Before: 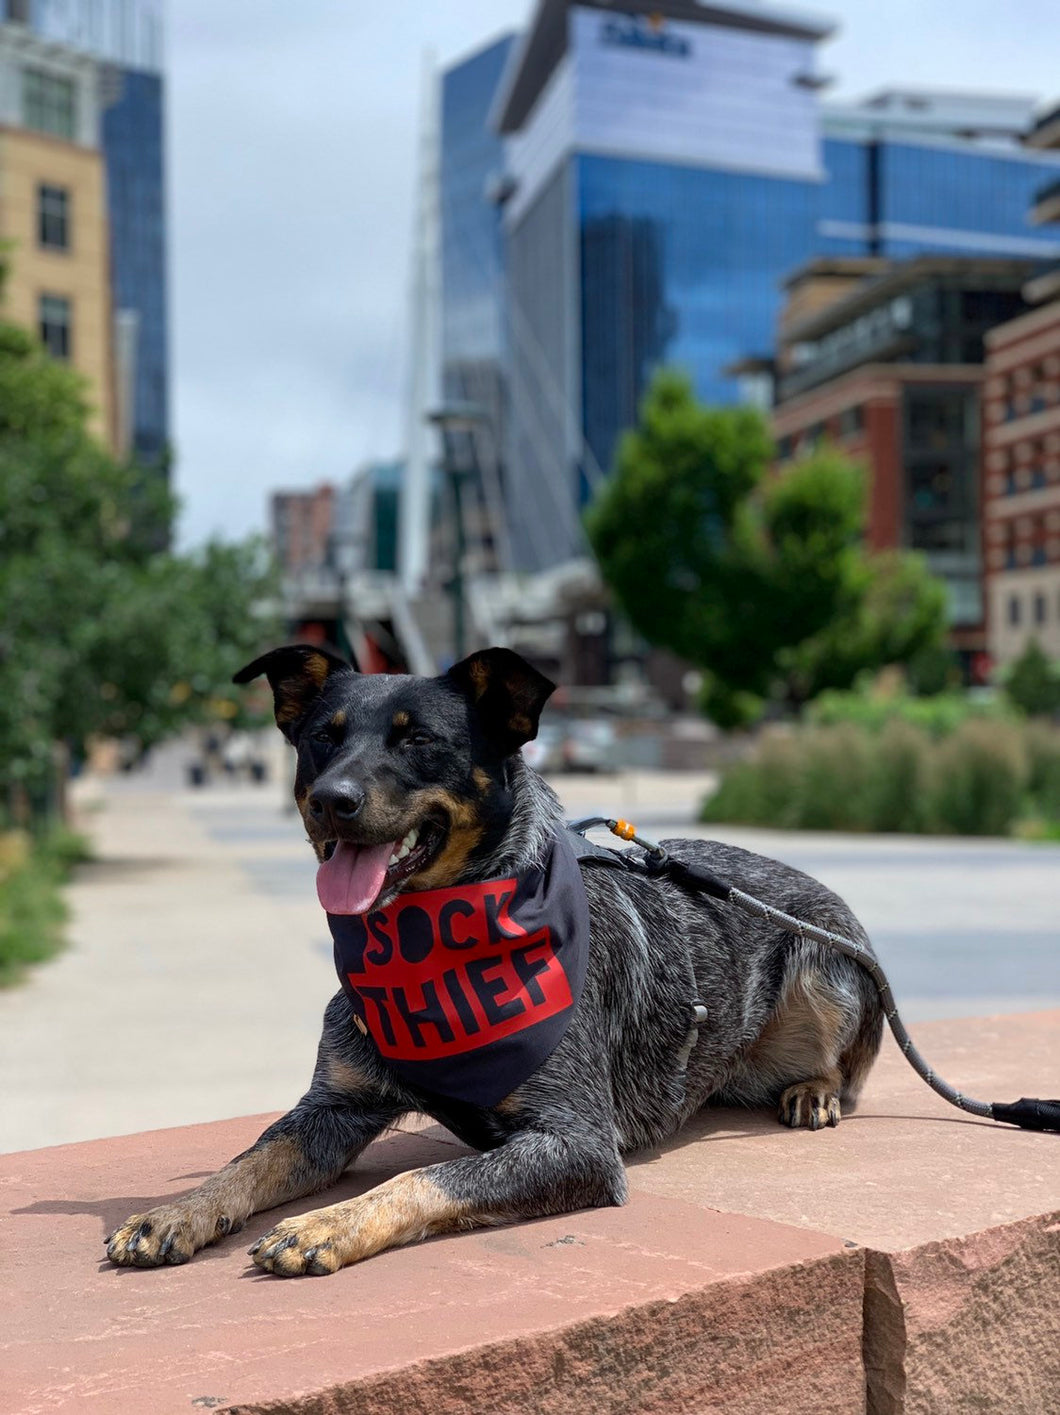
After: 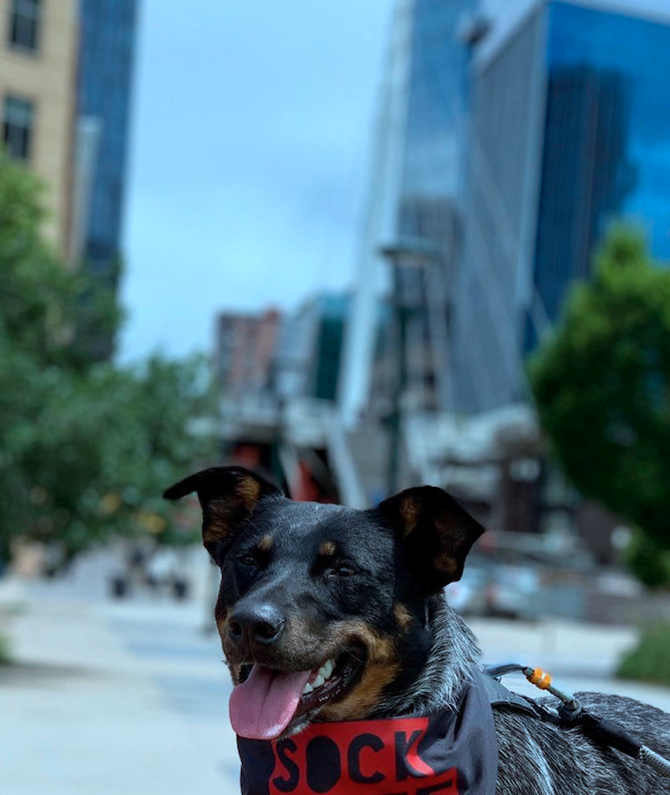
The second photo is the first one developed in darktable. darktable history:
crop and rotate: angle -4.99°, left 2.122%, top 6.945%, right 27.566%, bottom 30.519%
color correction: highlights a* -10.69, highlights b* -19.19
